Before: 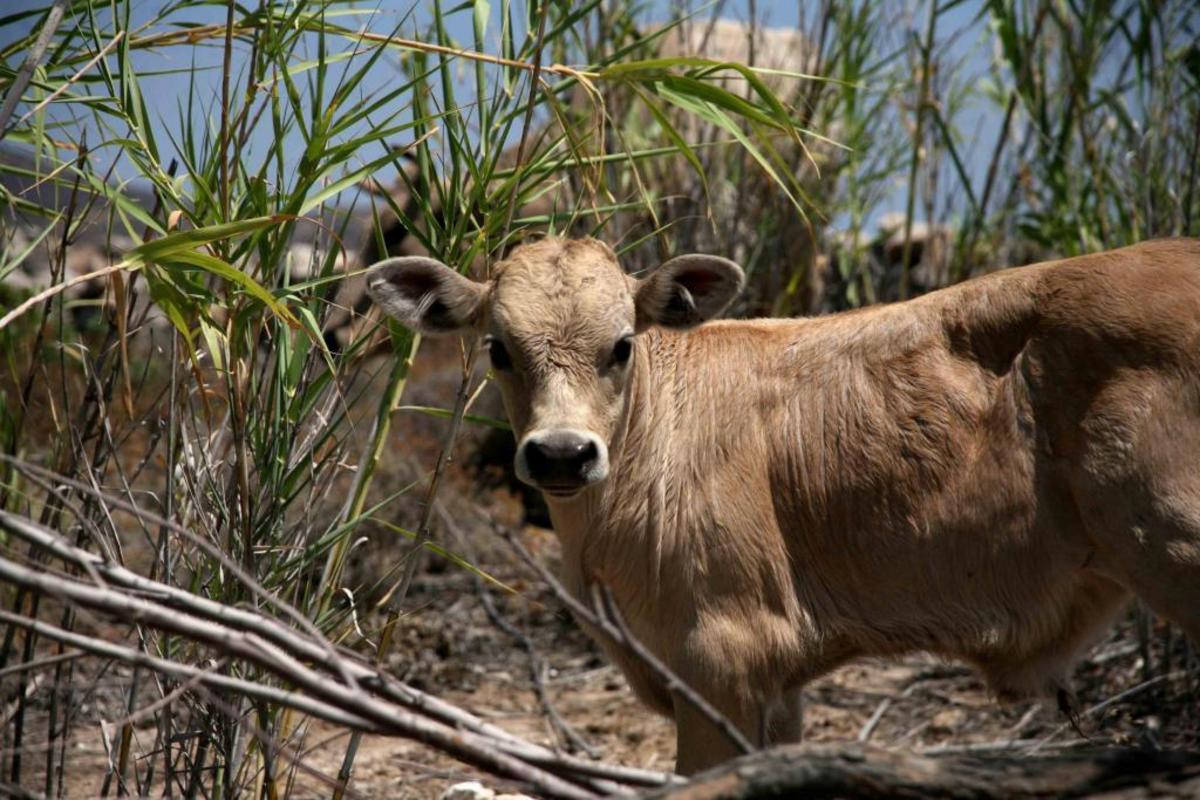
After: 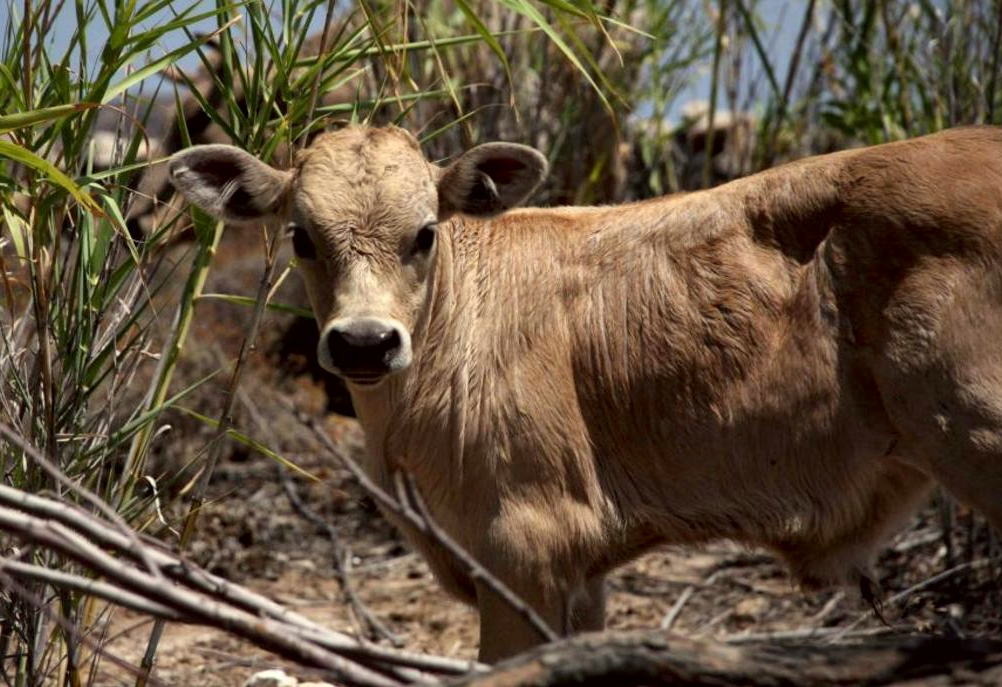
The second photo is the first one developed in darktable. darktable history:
crop: left 16.457%, top 14.033%
local contrast: mode bilateral grid, contrast 20, coarseness 50, detail 129%, midtone range 0.2
color correction: highlights a* -1.17, highlights b* 4.64, shadows a* 3.53
